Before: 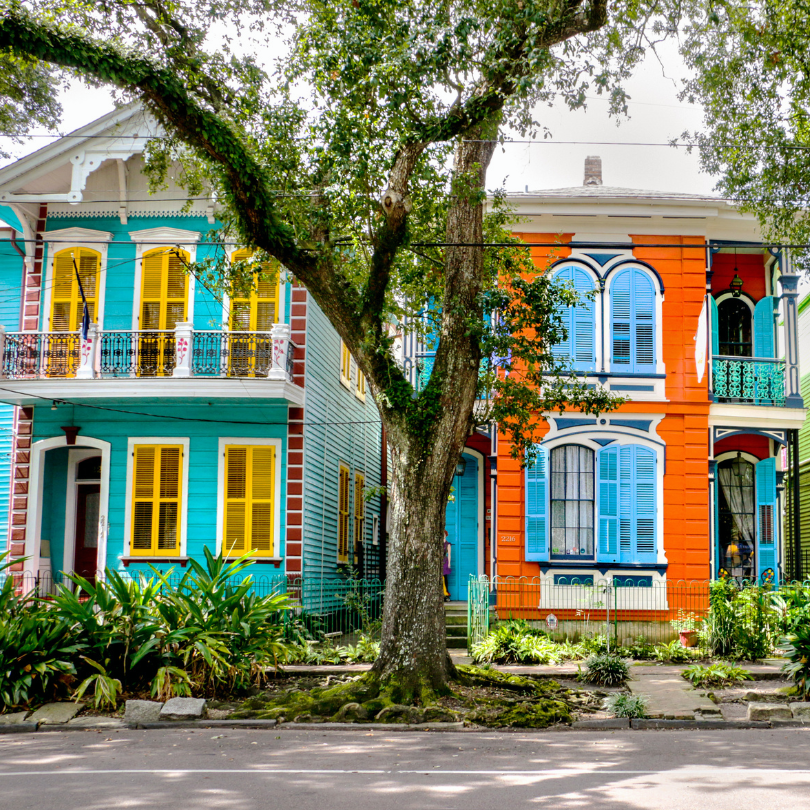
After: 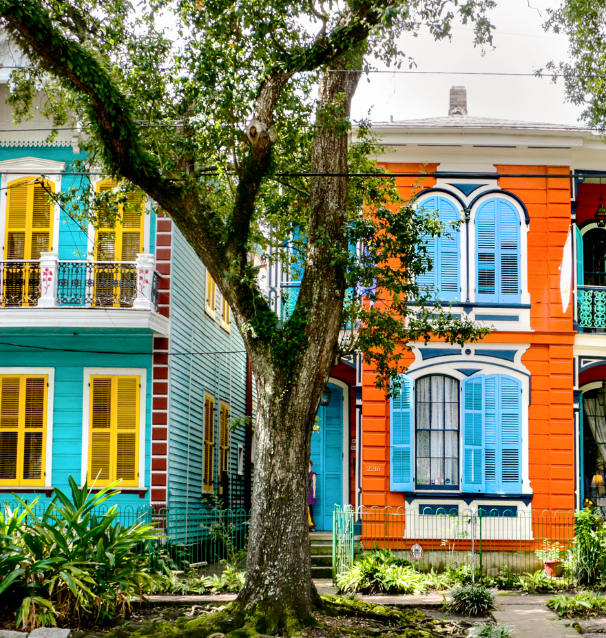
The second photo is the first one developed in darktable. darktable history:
contrast brightness saturation: contrast 0.14
crop: left 16.768%, top 8.653%, right 8.362%, bottom 12.485%
